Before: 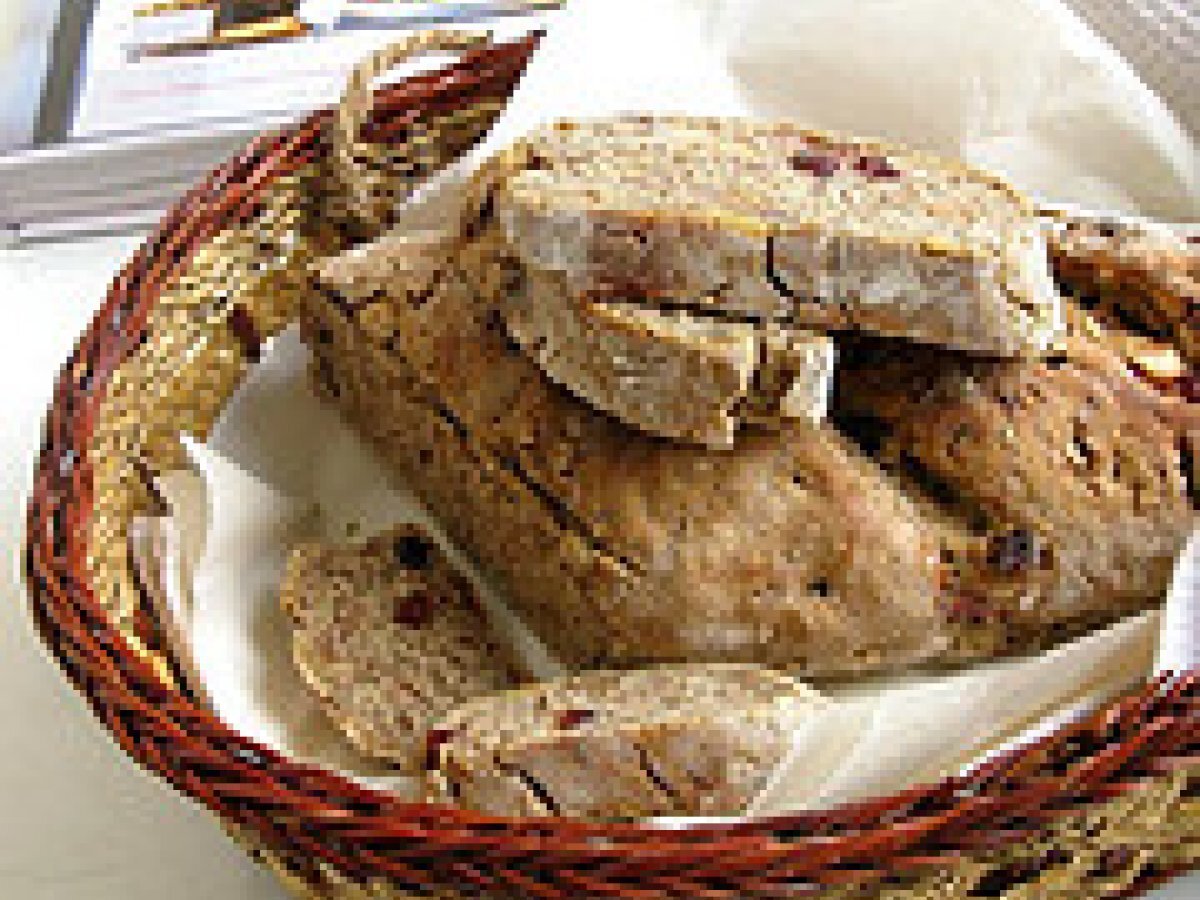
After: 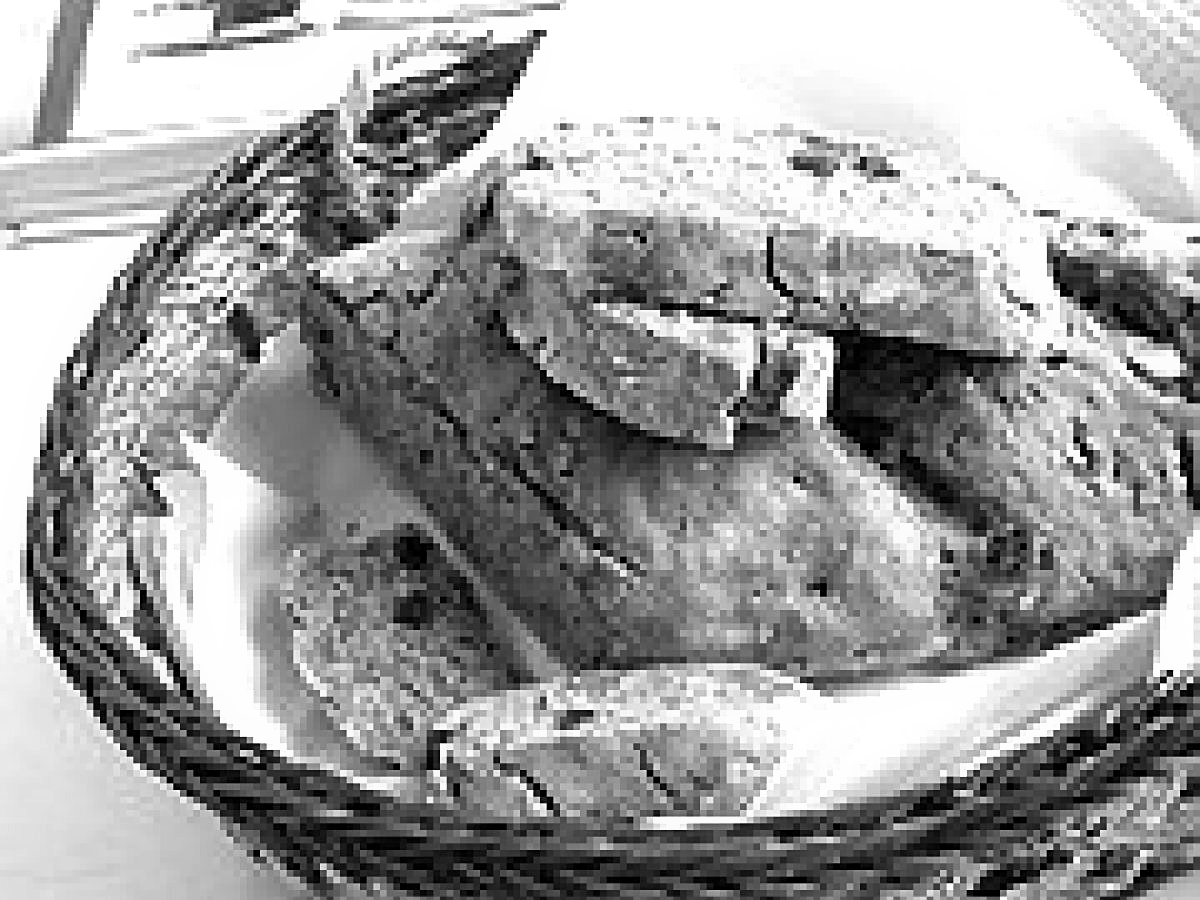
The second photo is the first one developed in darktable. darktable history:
monochrome: on, module defaults
sharpen: on, module defaults
velvia: on, module defaults
color balance rgb: linear chroma grading › shadows -2.2%, linear chroma grading › highlights -15%, linear chroma grading › global chroma -10%, linear chroma grading › mid-tones -10%, perceptual saturation grading › global saturation 45%, perceptual saturation grading › highlights -50%, perceptual saturation grading › shadows 30%, perceptual brilliance grading › global brilliance 18%, global vibrance 45%
